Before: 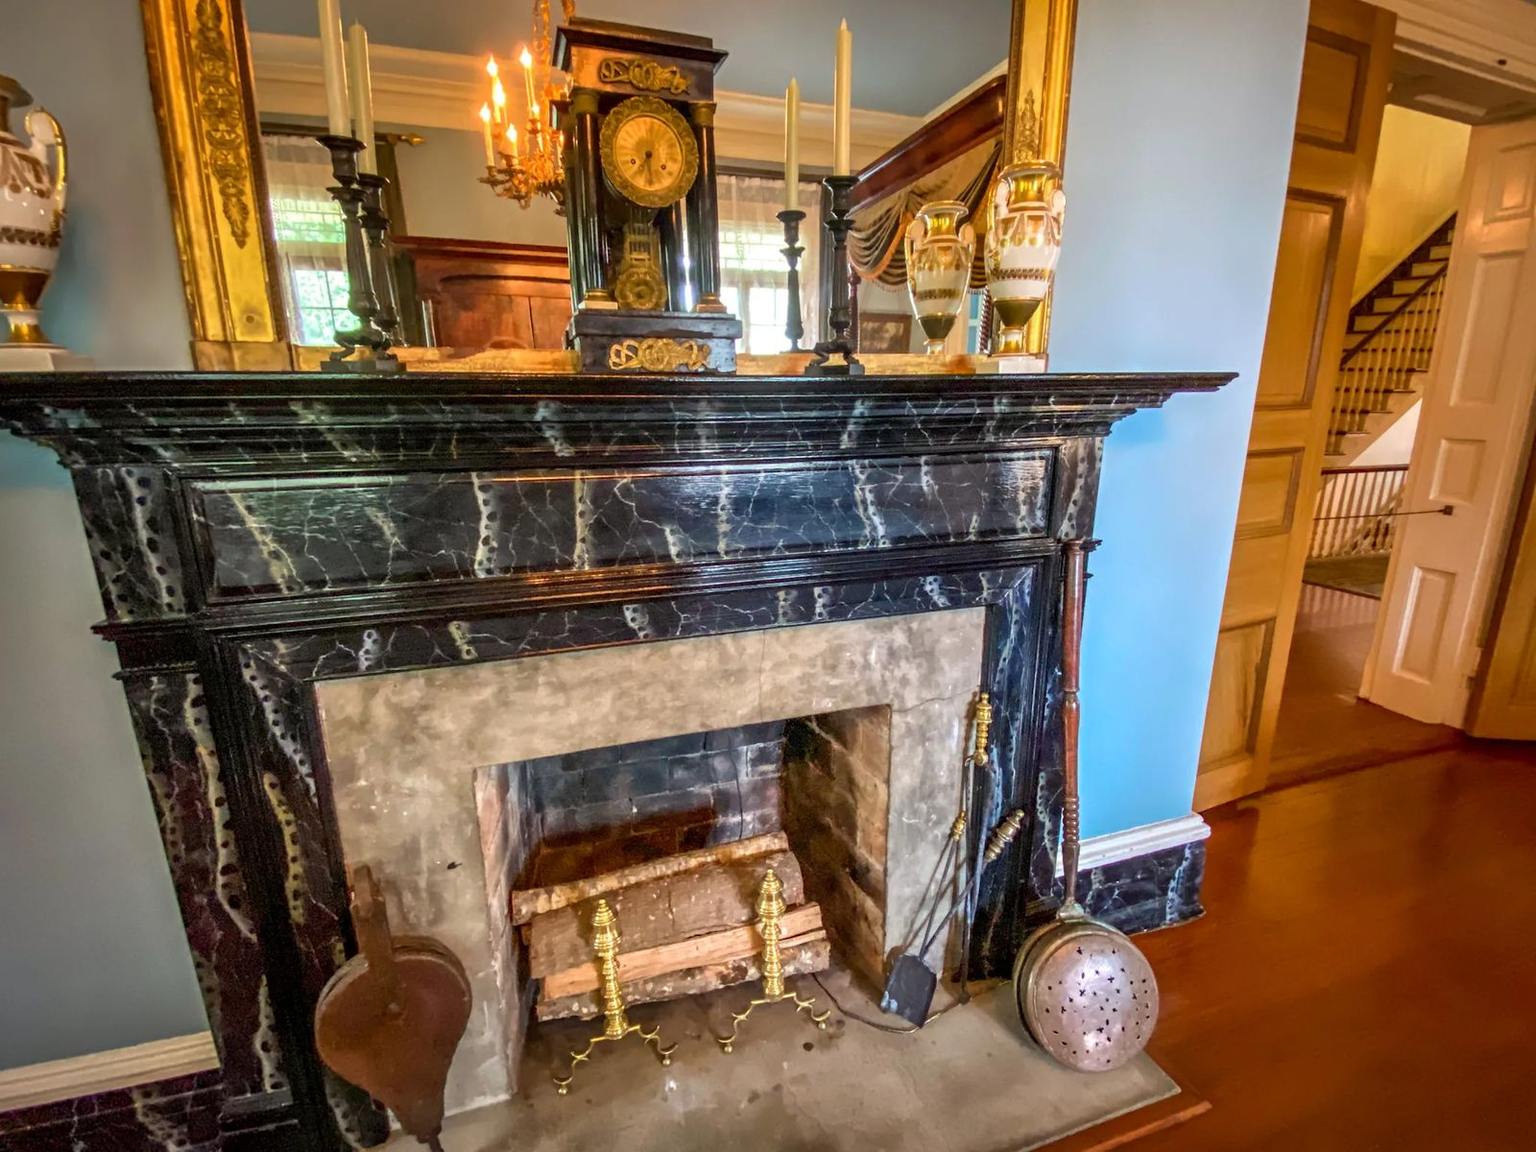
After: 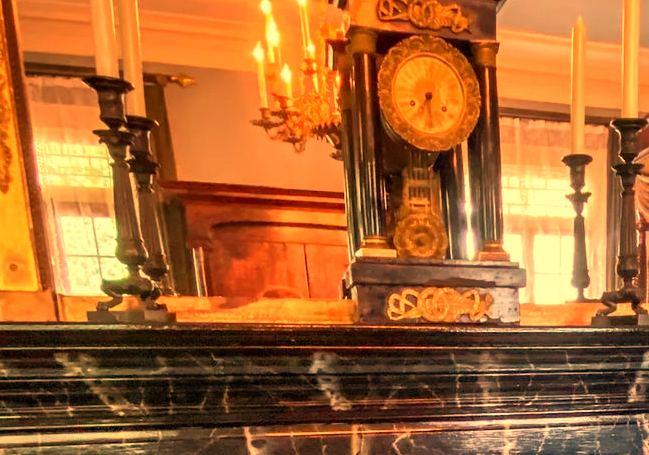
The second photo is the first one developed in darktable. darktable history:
crop: left 15.452%, top 5.459%, right 43.956%, bottom 56.62%
tone equalizer: on, module defaults
white balance: red 1.467, blue 0.684
